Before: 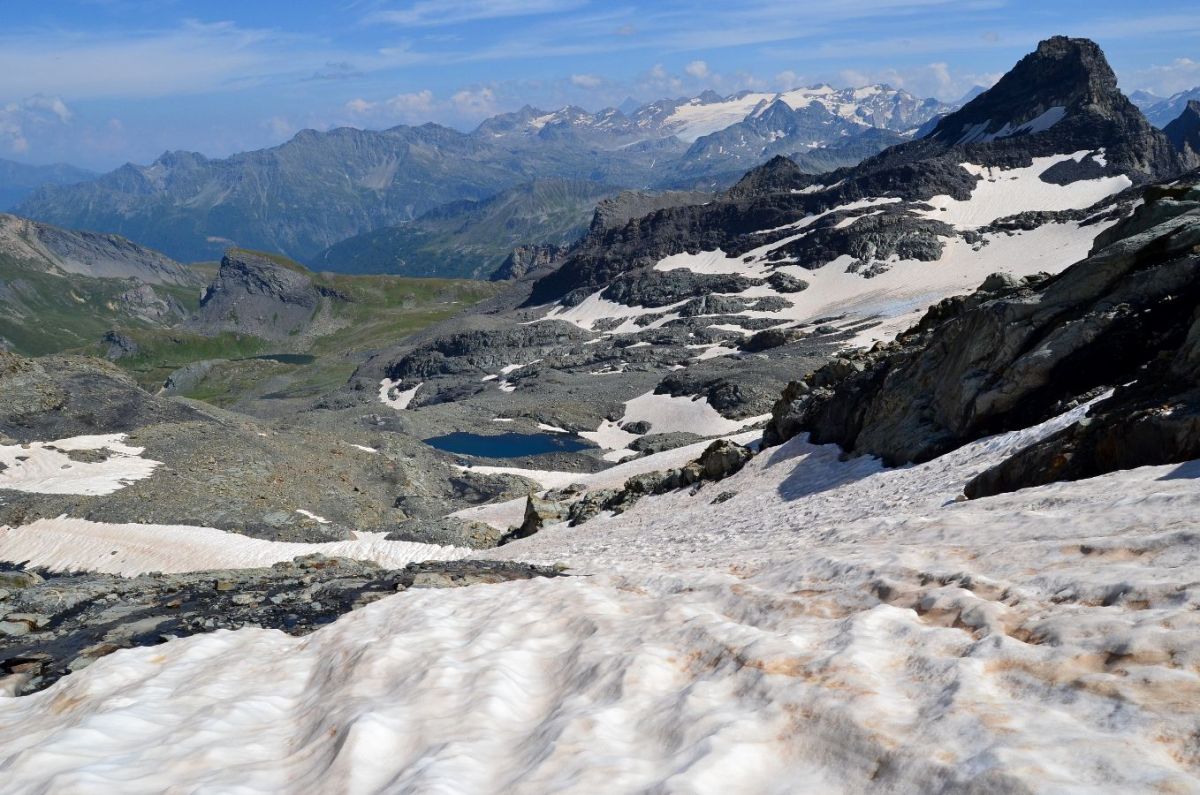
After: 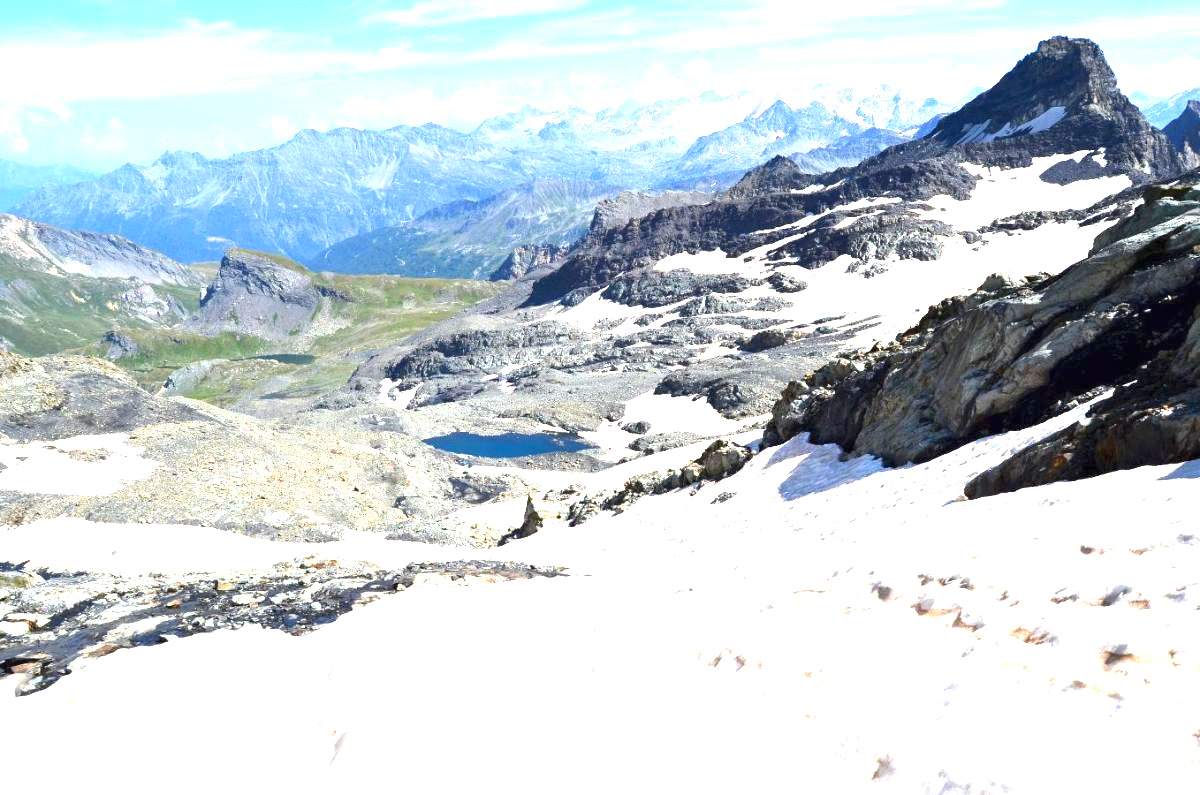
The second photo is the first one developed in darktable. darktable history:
exposure: black level correction 0, exposure 2.142 EV, compensate highlight preservation false
